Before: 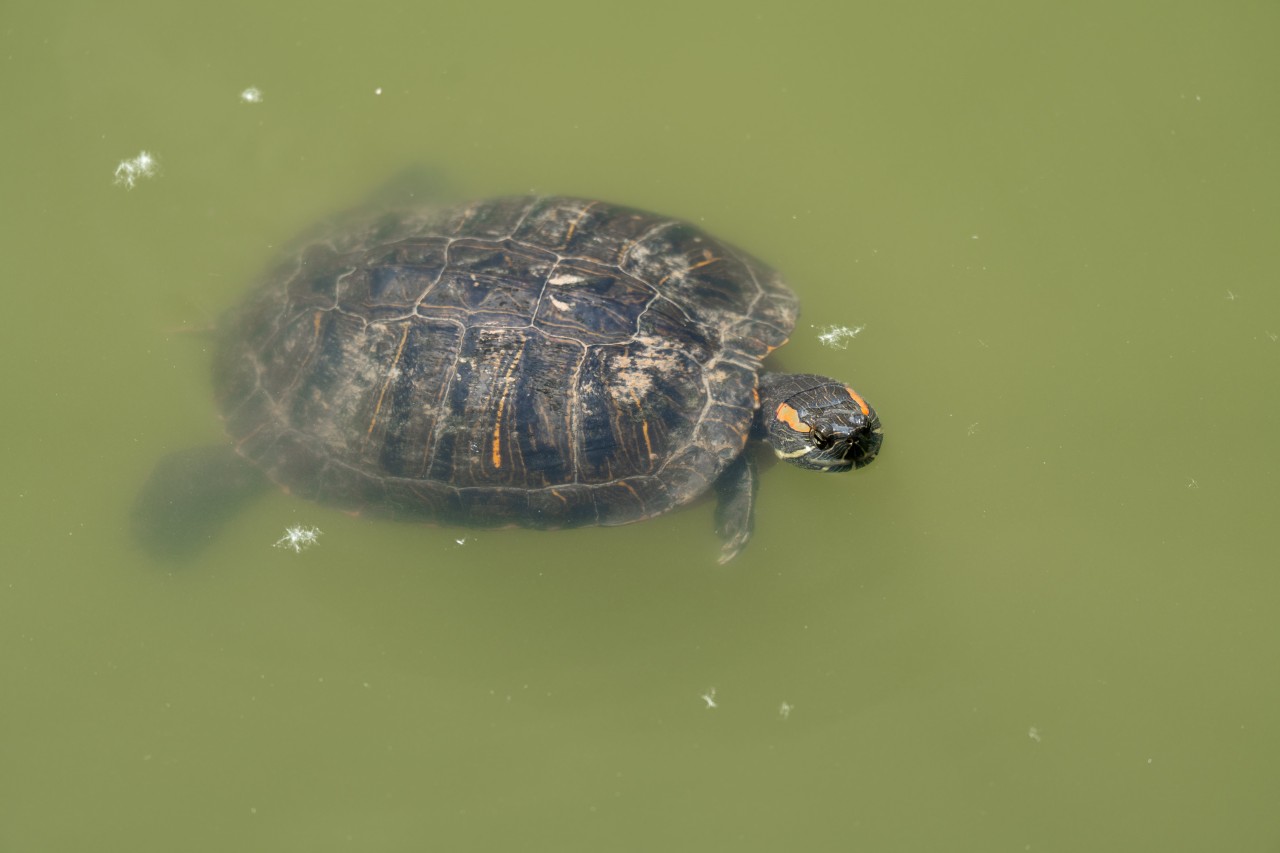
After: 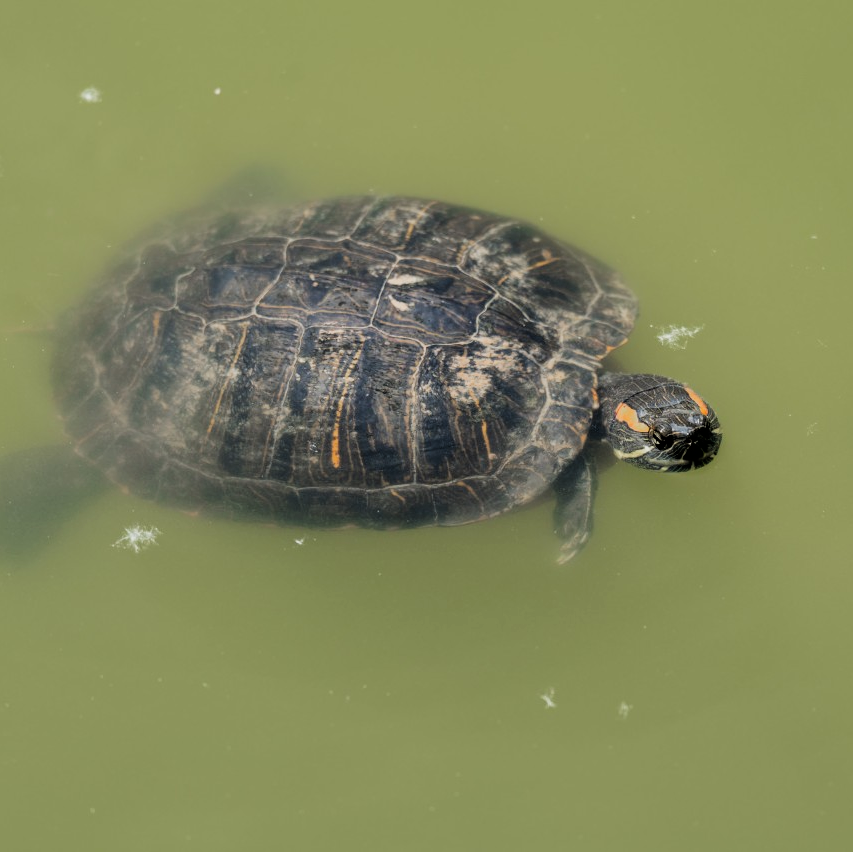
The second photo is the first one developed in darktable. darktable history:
crop and rotate: left 12.648%, right 20.685%
filmic rgb: black relative exposure -5 EV, hardness 2.88, contrast 1.2
